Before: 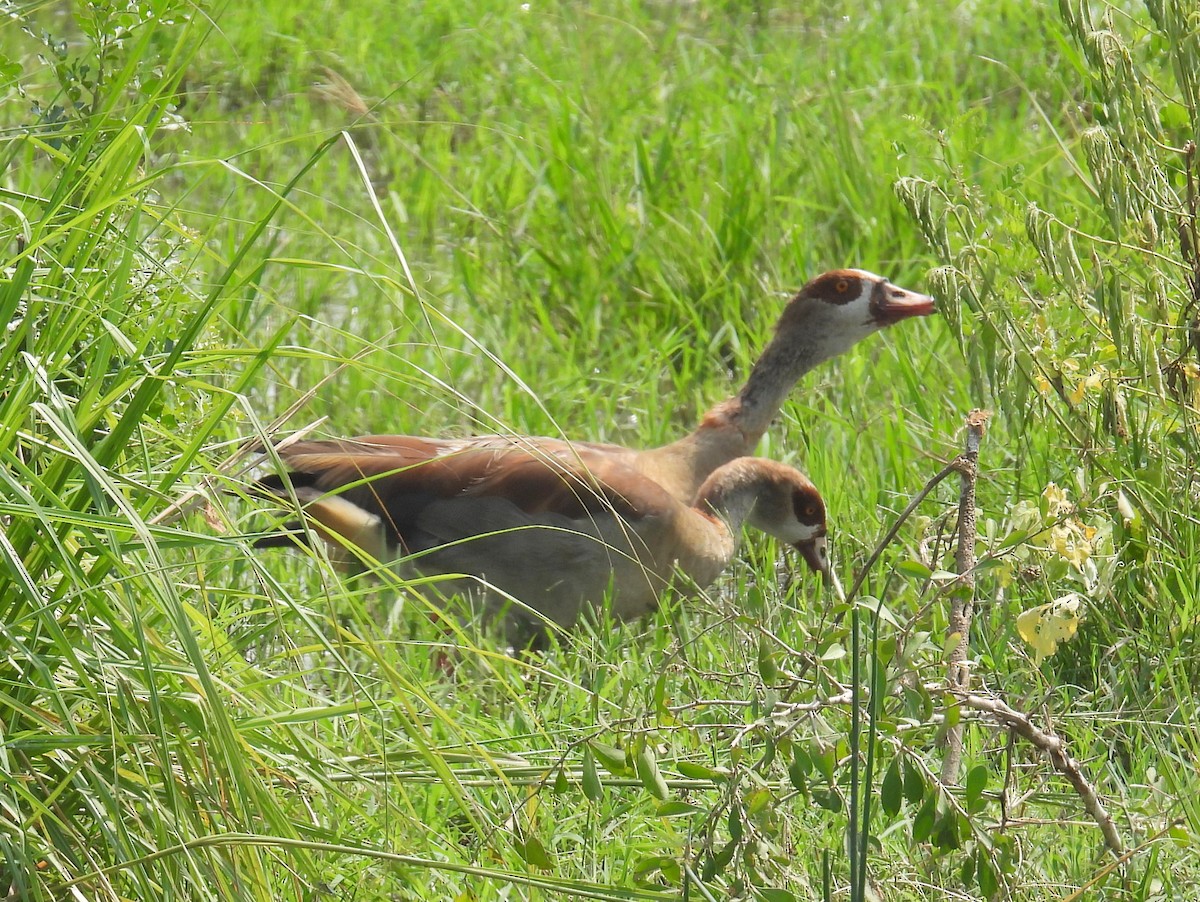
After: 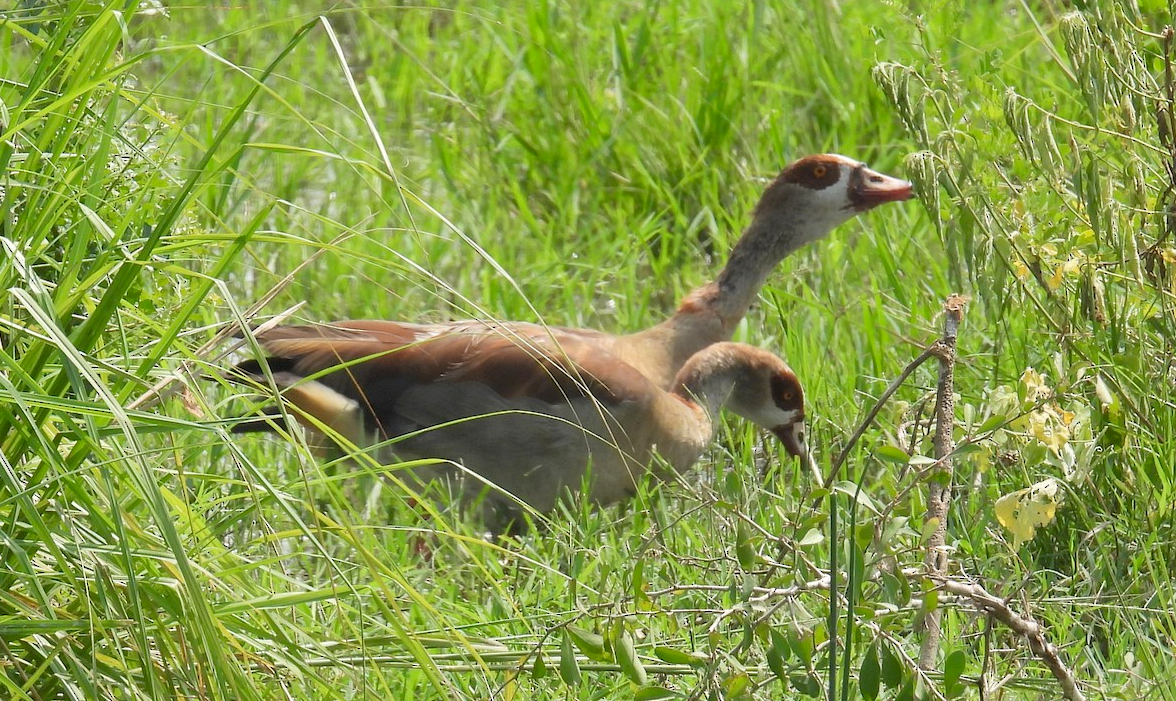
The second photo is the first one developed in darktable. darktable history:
crop and rotate: left 1.839%, top 12.794%, right 0.127%, bottom 9.395%
exposure: black level correction 0.005, exposure 0.001 EV, compensate exposure bias true, compensate highlight preservation false
